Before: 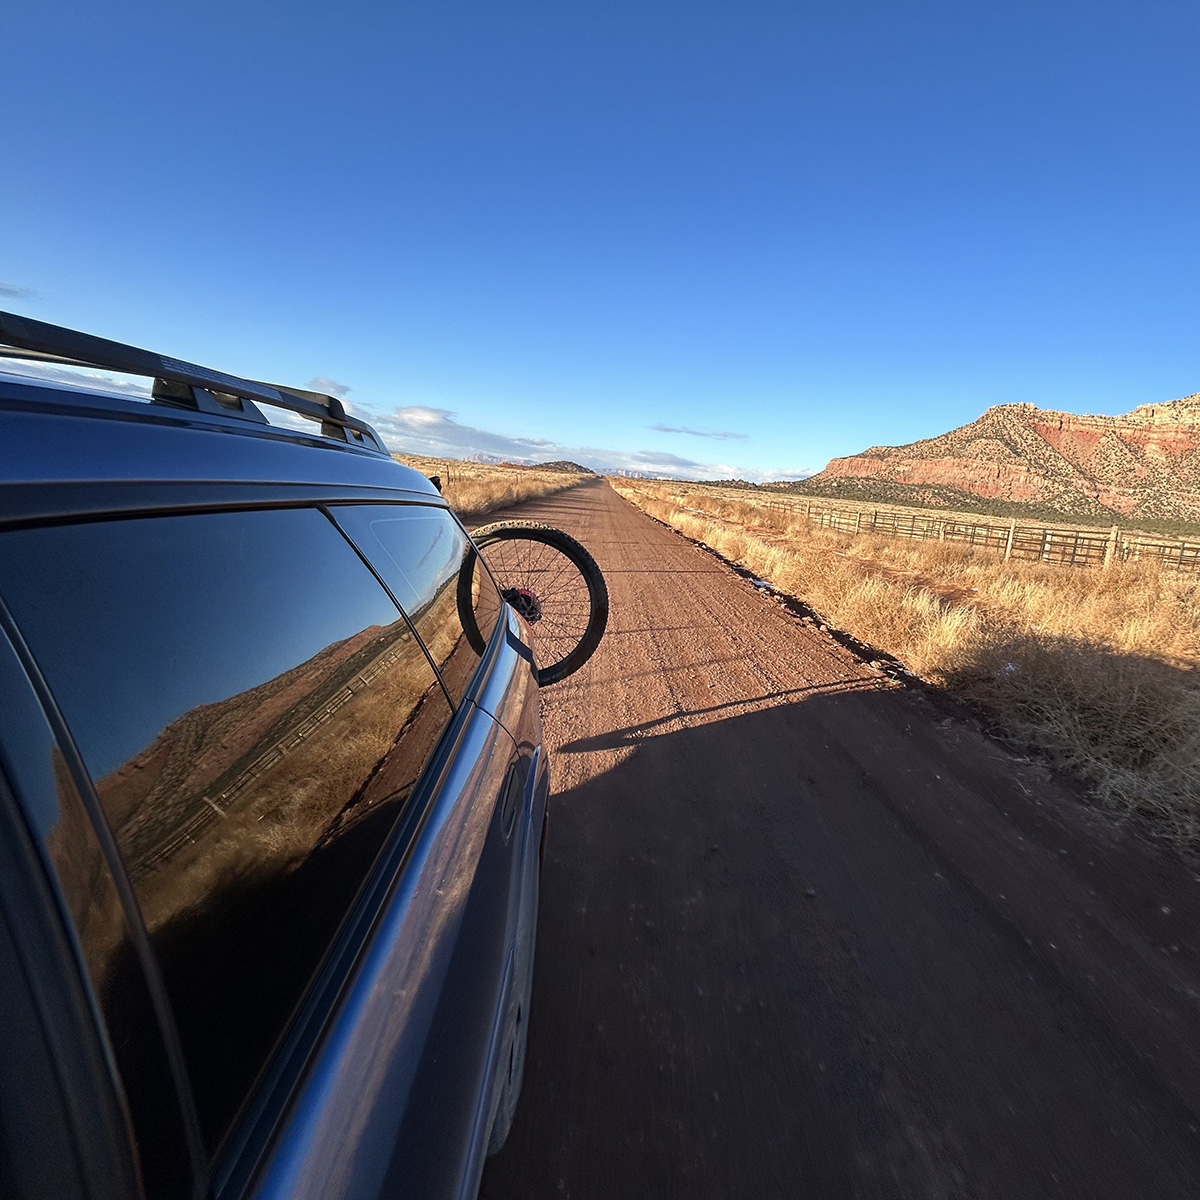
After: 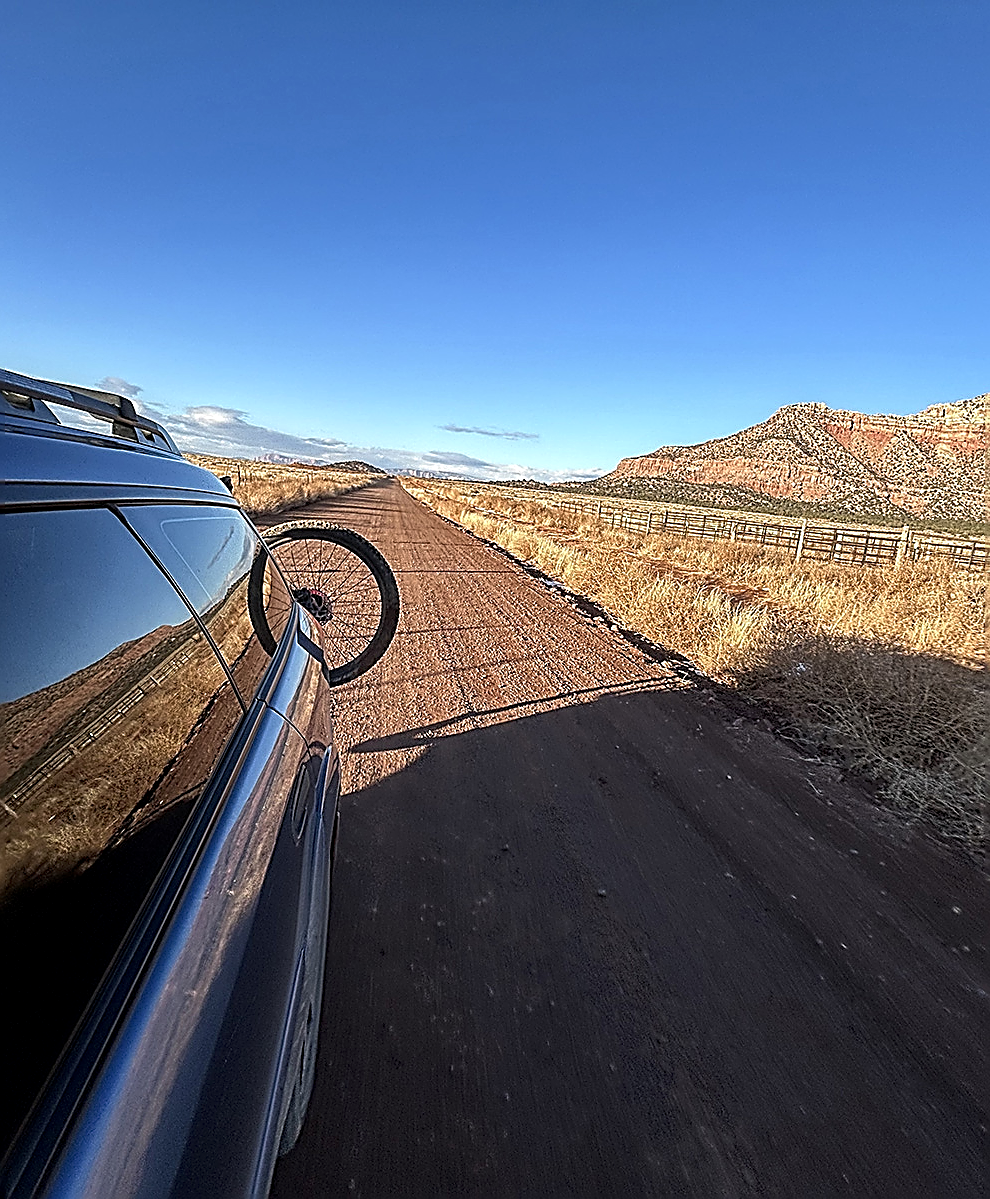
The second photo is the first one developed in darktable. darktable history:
sharpen: amount 1.863
crop: left 17.454%, bottom 0.03%
local contrast: detail 130%
